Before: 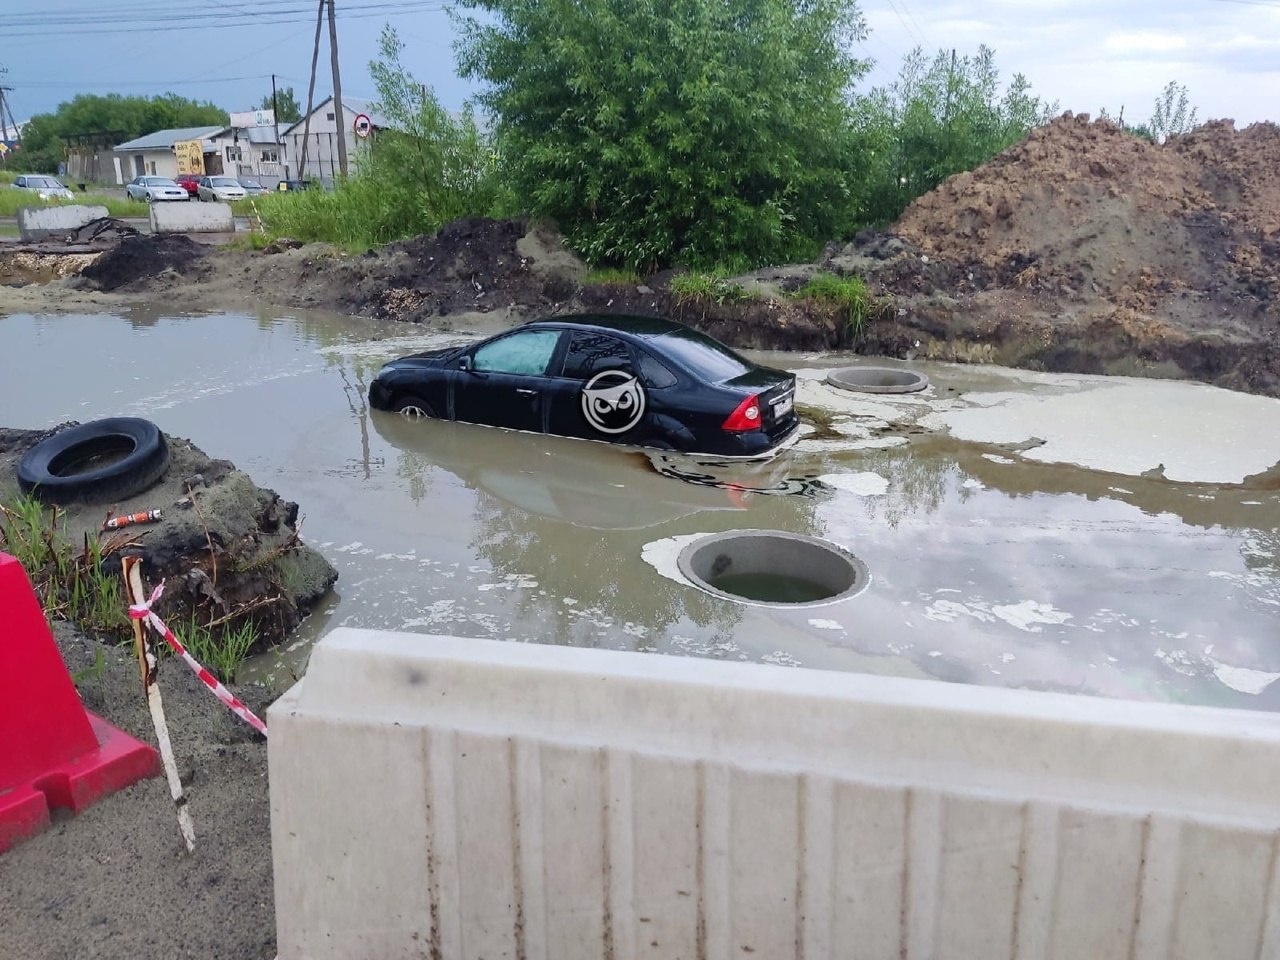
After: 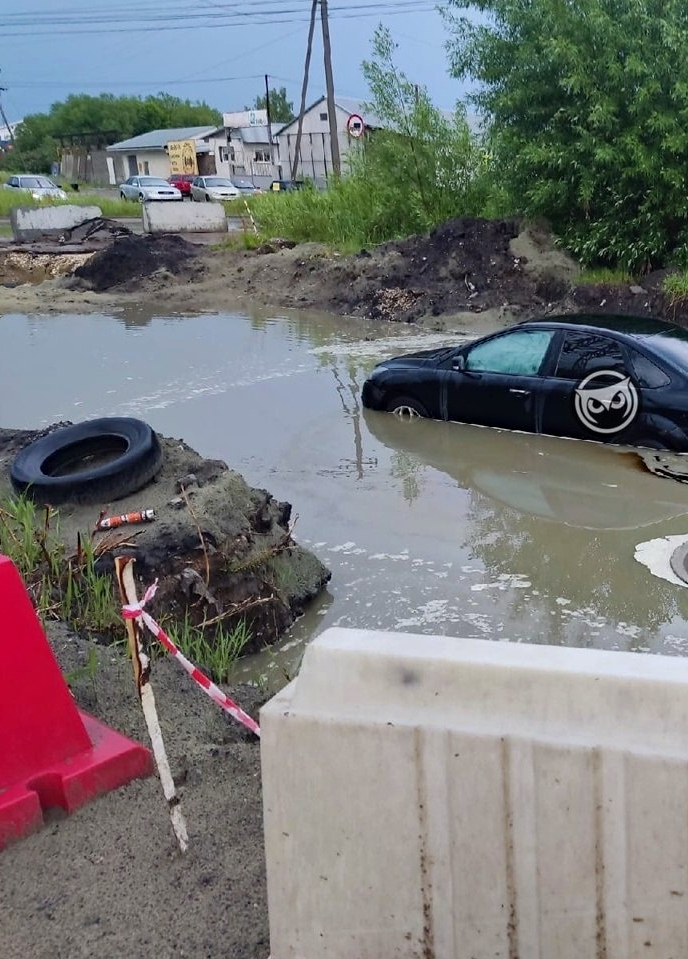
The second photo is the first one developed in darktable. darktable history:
exposure: compensate highlight preservation false
haze removal: compatibility mode true, adaptive false
crop: left 0.587%, right 45.588%, bottom 0.086%
contrast brightness saturation: saturation -0.04
